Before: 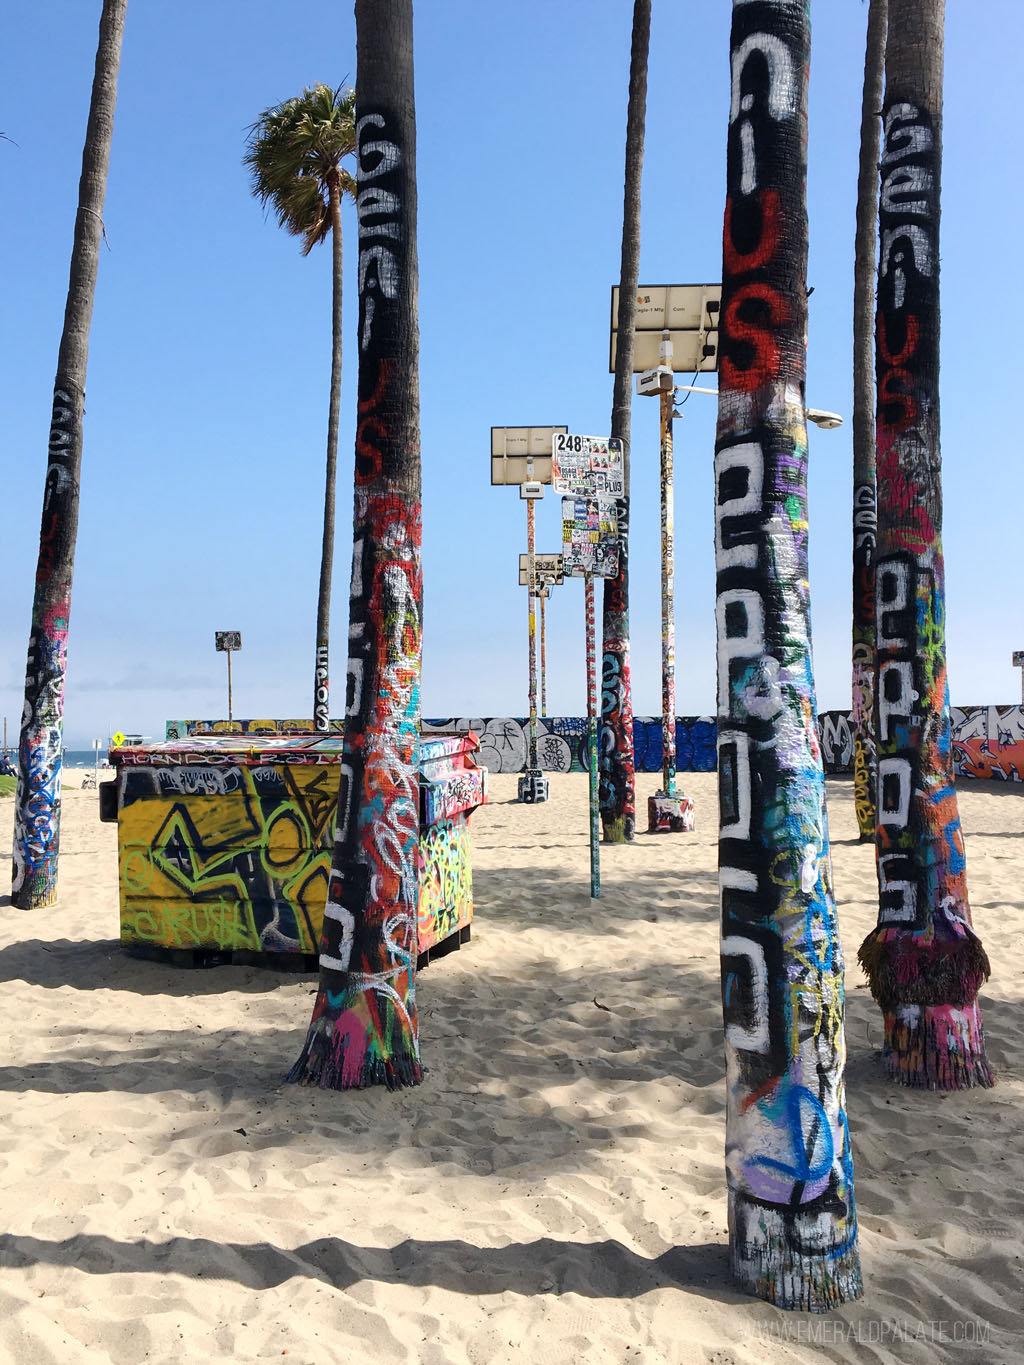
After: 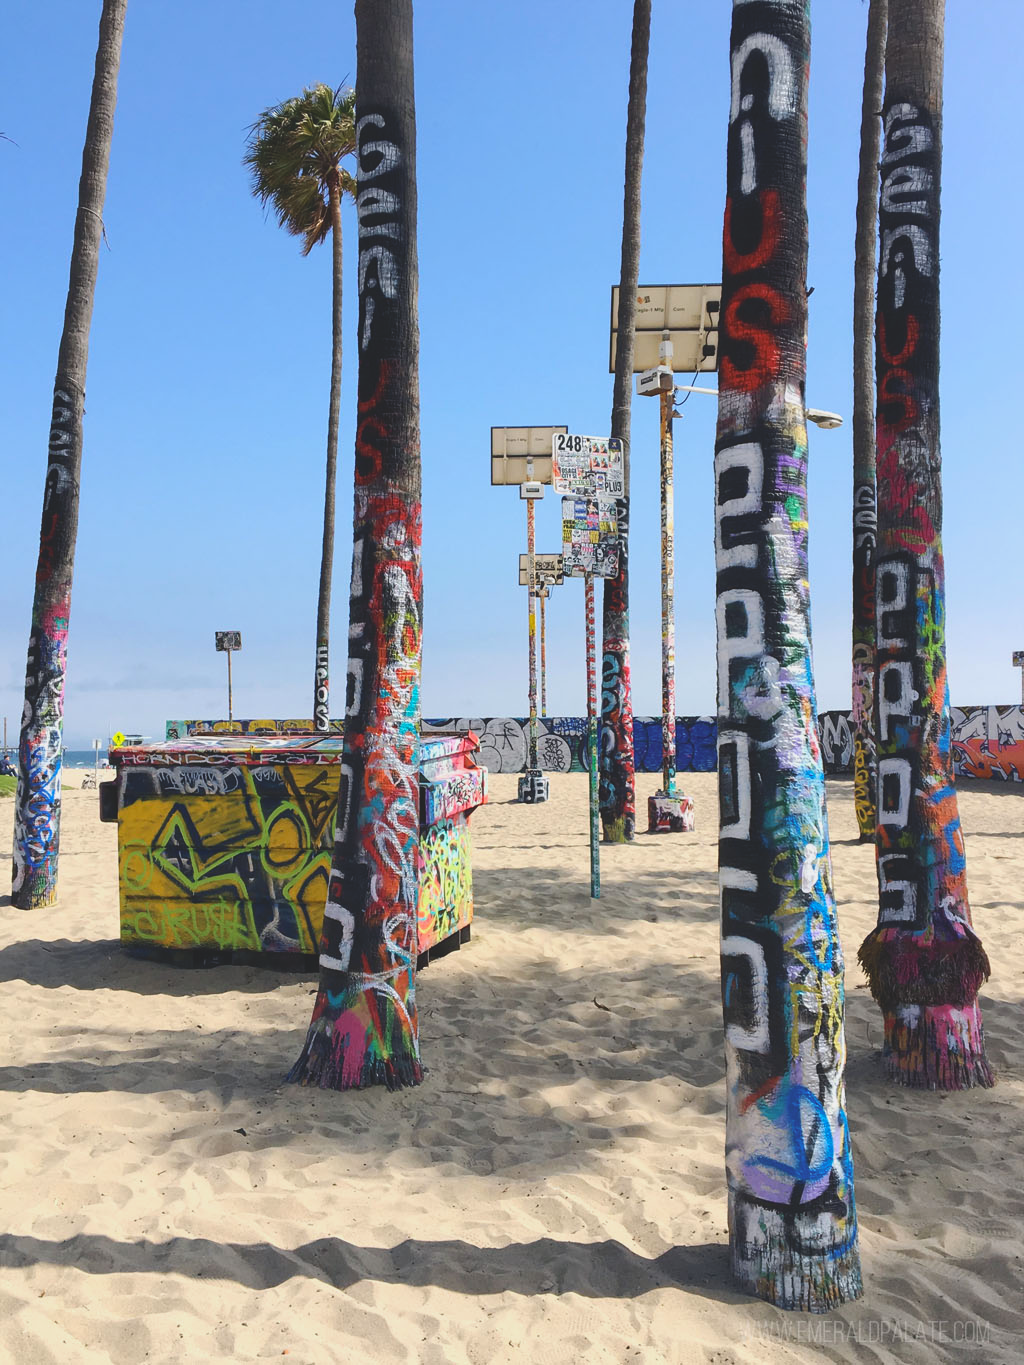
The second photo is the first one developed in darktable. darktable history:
tone equalizer: -8 EV -0.4 EV, -7 EV -0.389 EV, -6 EV -0.363 EV, -5 EV -0.242 EV, -3 EV 0.205 EV, -2 EV 0.324 EV, -1 EV 0.402 EV, +0 EV 0.41 EV, edges refinement/feathering 500, mask exposure compensation -1.57 EV, preserve details no
contrast brightness saturation: contrast -0.278
